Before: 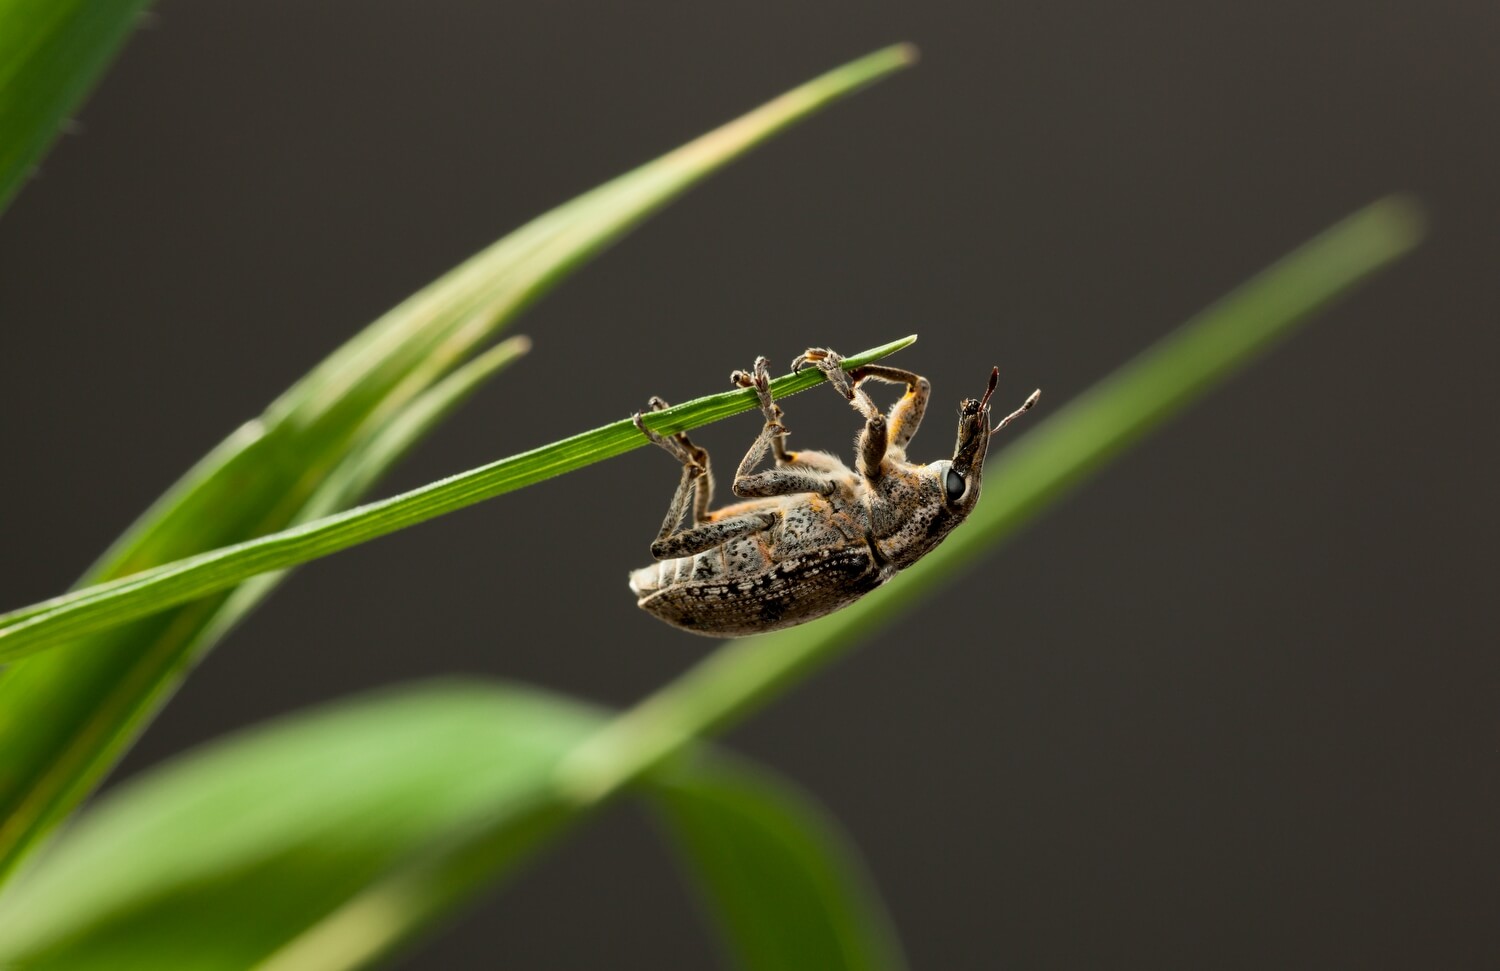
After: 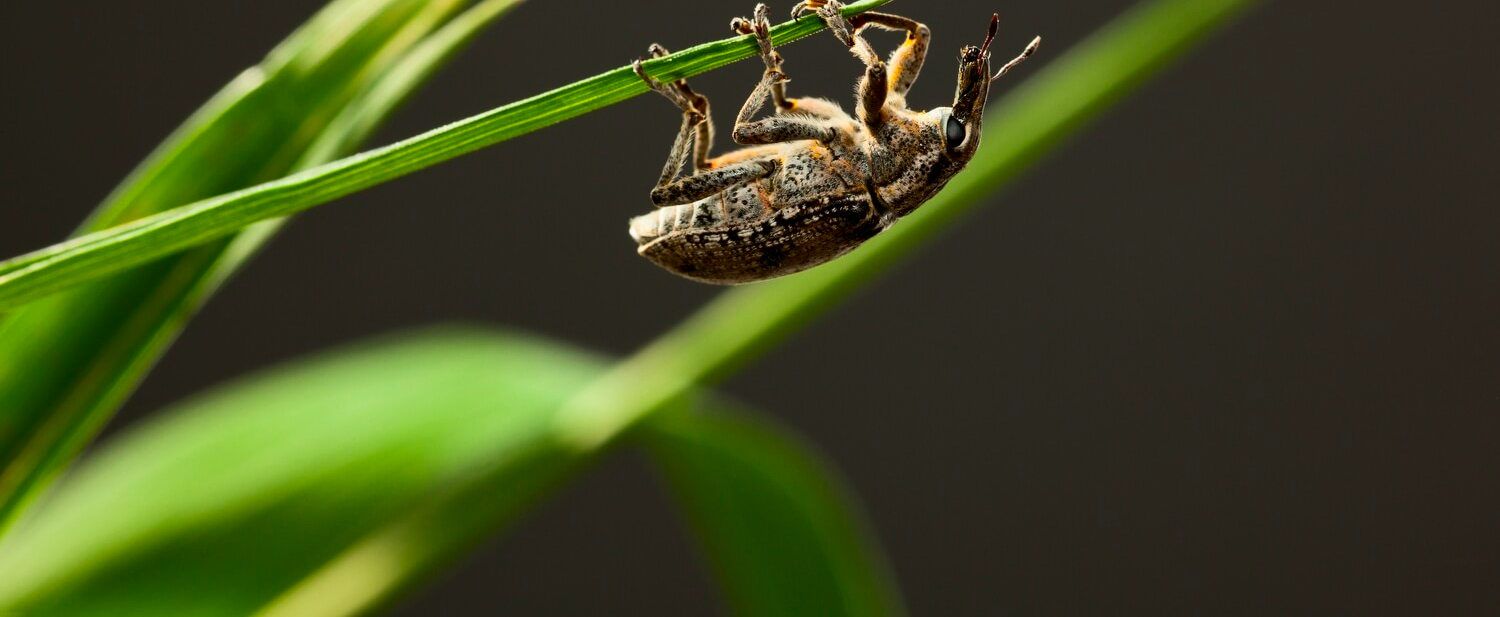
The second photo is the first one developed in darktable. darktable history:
contrast brightness saturation: contrast 0.18, saturation 0.3
crop and rotate: top 36.435%
